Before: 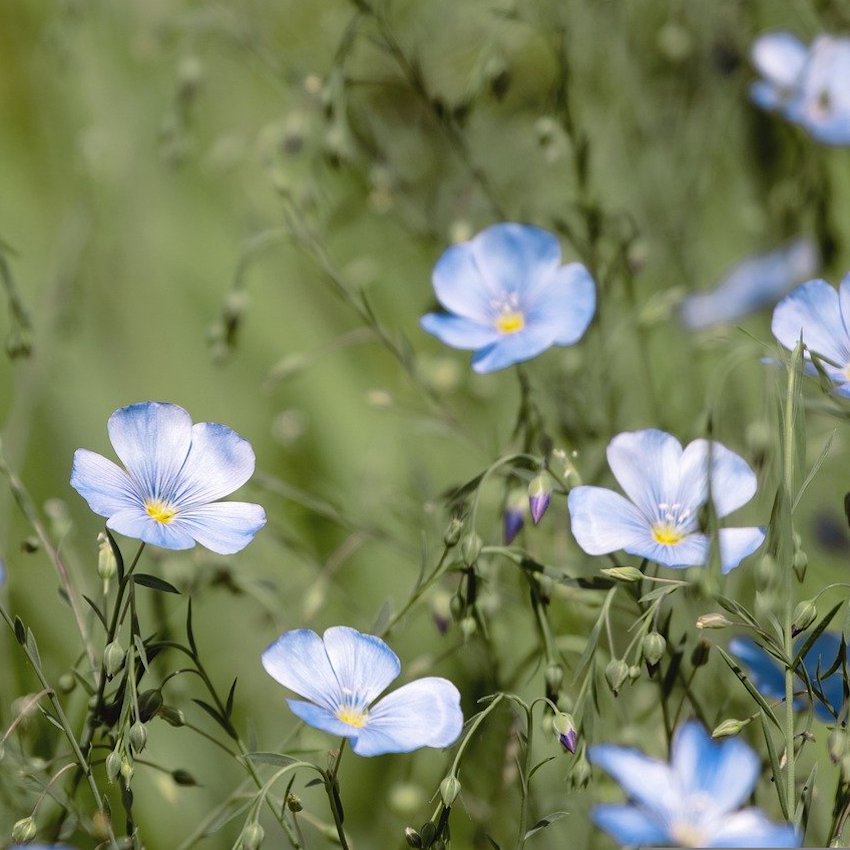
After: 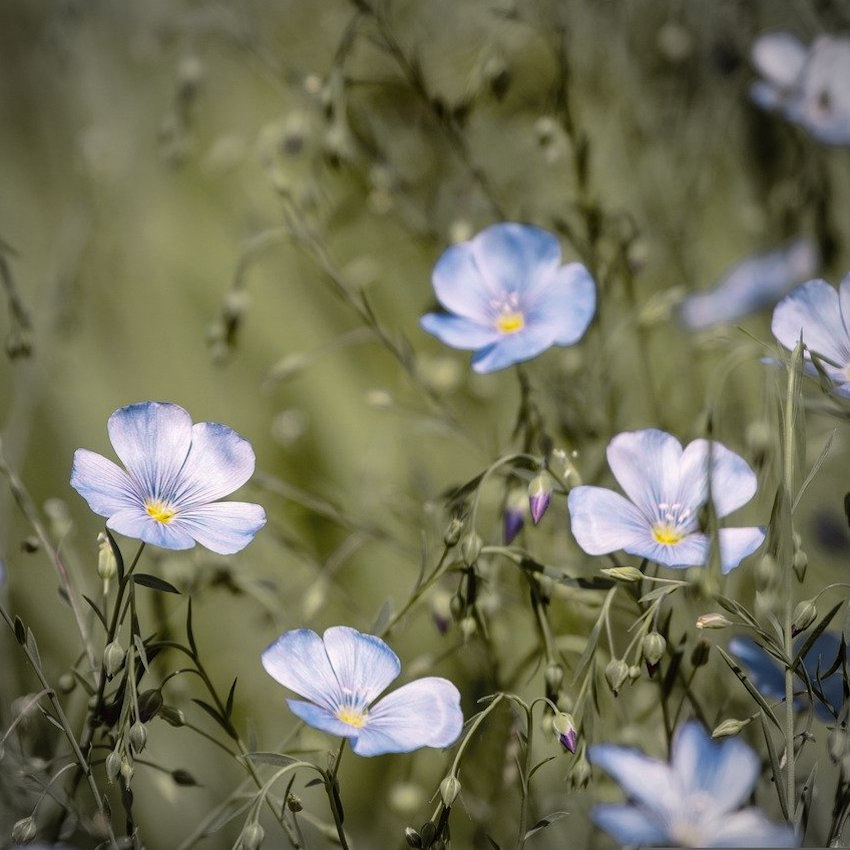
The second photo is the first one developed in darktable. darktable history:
local contrast: on, module defaults
tone curve: curves: ch0 [(0, 0.029) (0.253, 0.237) (1, 0.945)]; ch1 [(0, 0) (0.401, 0.42) (0.442, 0.47) (0.492, 0.498) (0.511, 0.523) (0.557, 0.565) (0.66, 0.683) (1, 1)]; ch2 [(0, 0) (0.394, 0.413) (0.5, 0.5) (0.578, 0.568) (1, 1)], color space Lab, independent channels, preserve colors none
vignetting: automatic ratio true
